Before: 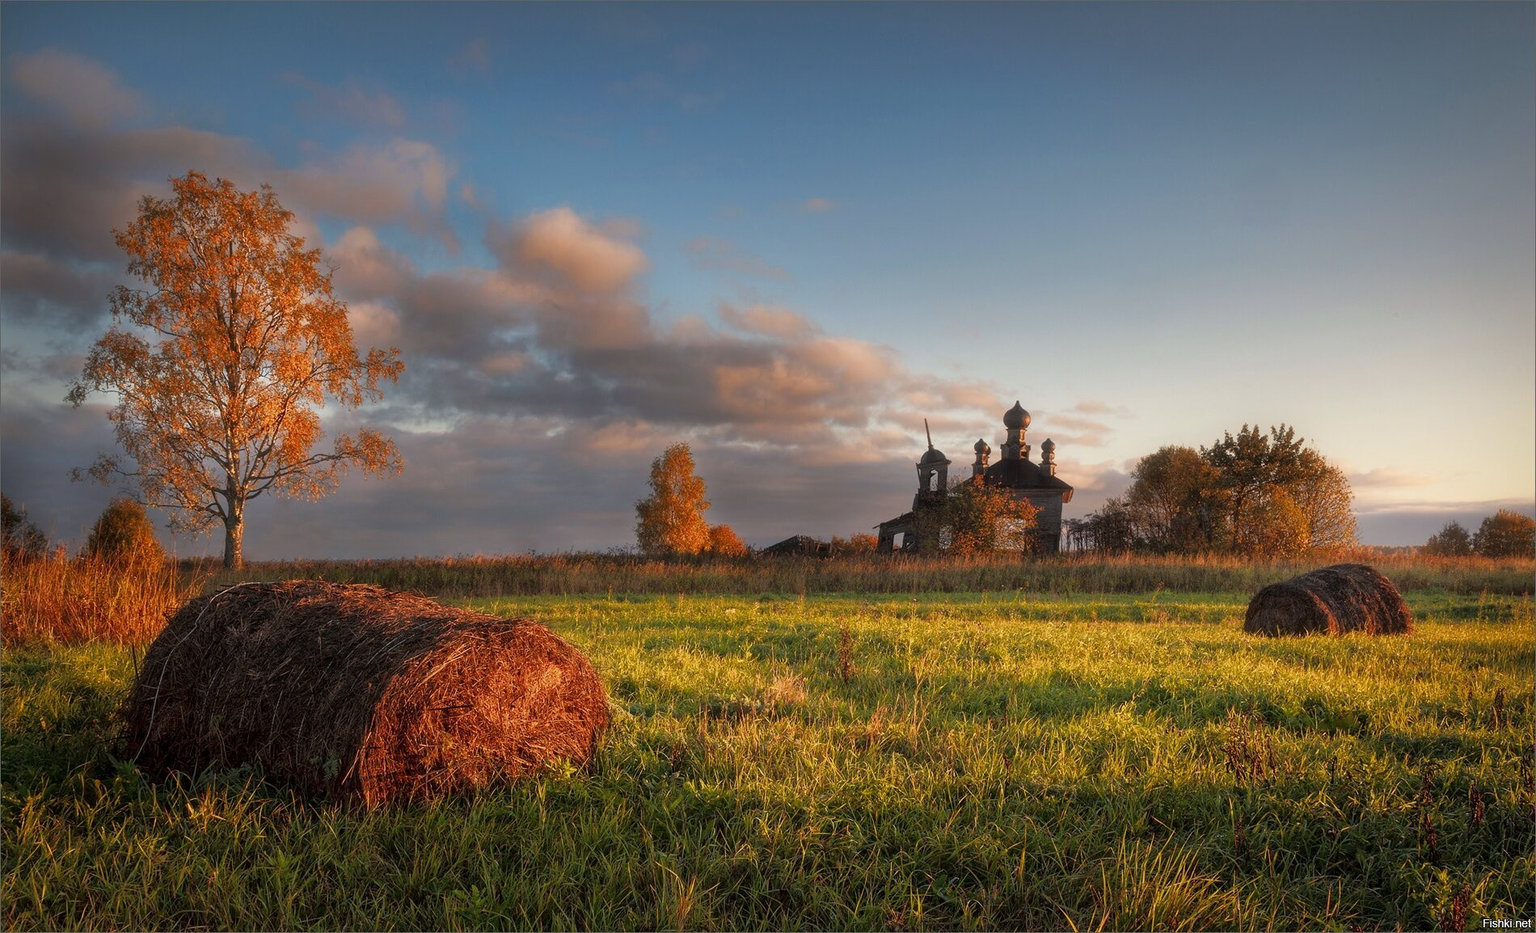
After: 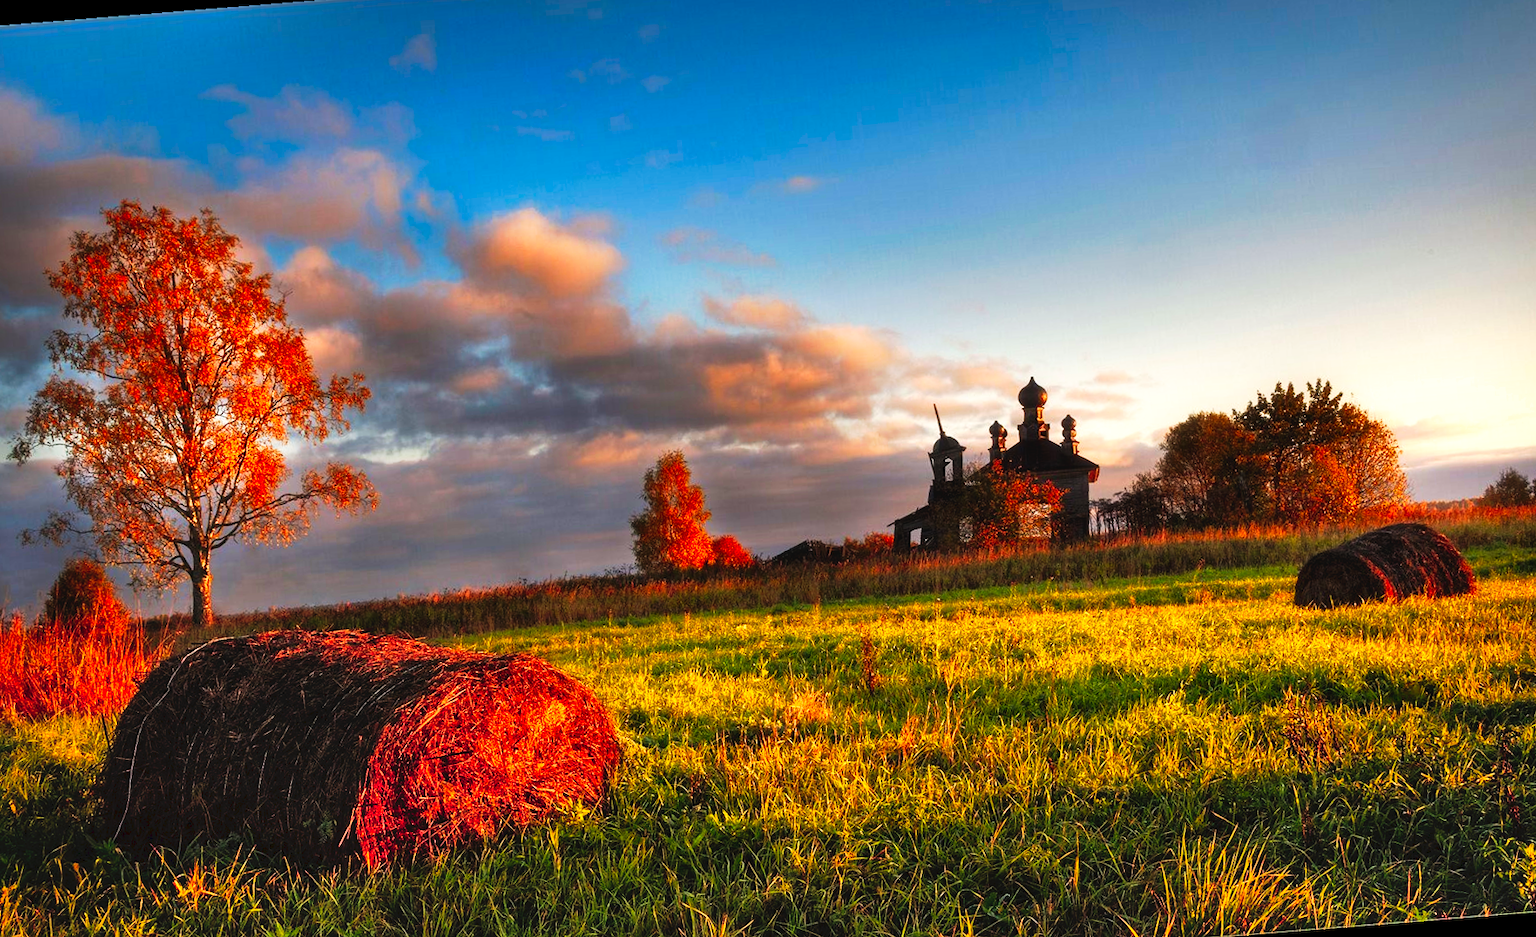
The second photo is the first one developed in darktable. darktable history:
exposure: exposure 0.2 EV, compensate highlight preservation false
white balance: emerald 1
rotate and perspective: rotation -4.57°, crop left 0.054, crop right 0.944, crop top 0.087, crop bottom 0.914
crop and rotate: left 0.126%
levels: levels [0, 0.43, 0.984]
tone curve: curves: ch0 [(0, 0) (0.003, 0.007) (0.011, 0.009) (0.025, 0.01) (0.044, 0.012) (0.069, 0.013) (0.1, 0.014) (0.136, 0.021) (0.177, 0.038) (0.224, 0.06) (0.277, 0.099) (0.335, 0.16) (0.399, 0.227) (0.468, 0.329) (0.543, 0.45) (0.623, 0.594) (0.709, 0.756) (0.801, 0.868) (0.898, 0.971) (1, 1)], preserve colors none
shadows and highlights: shadows 60, soften with gaussian
